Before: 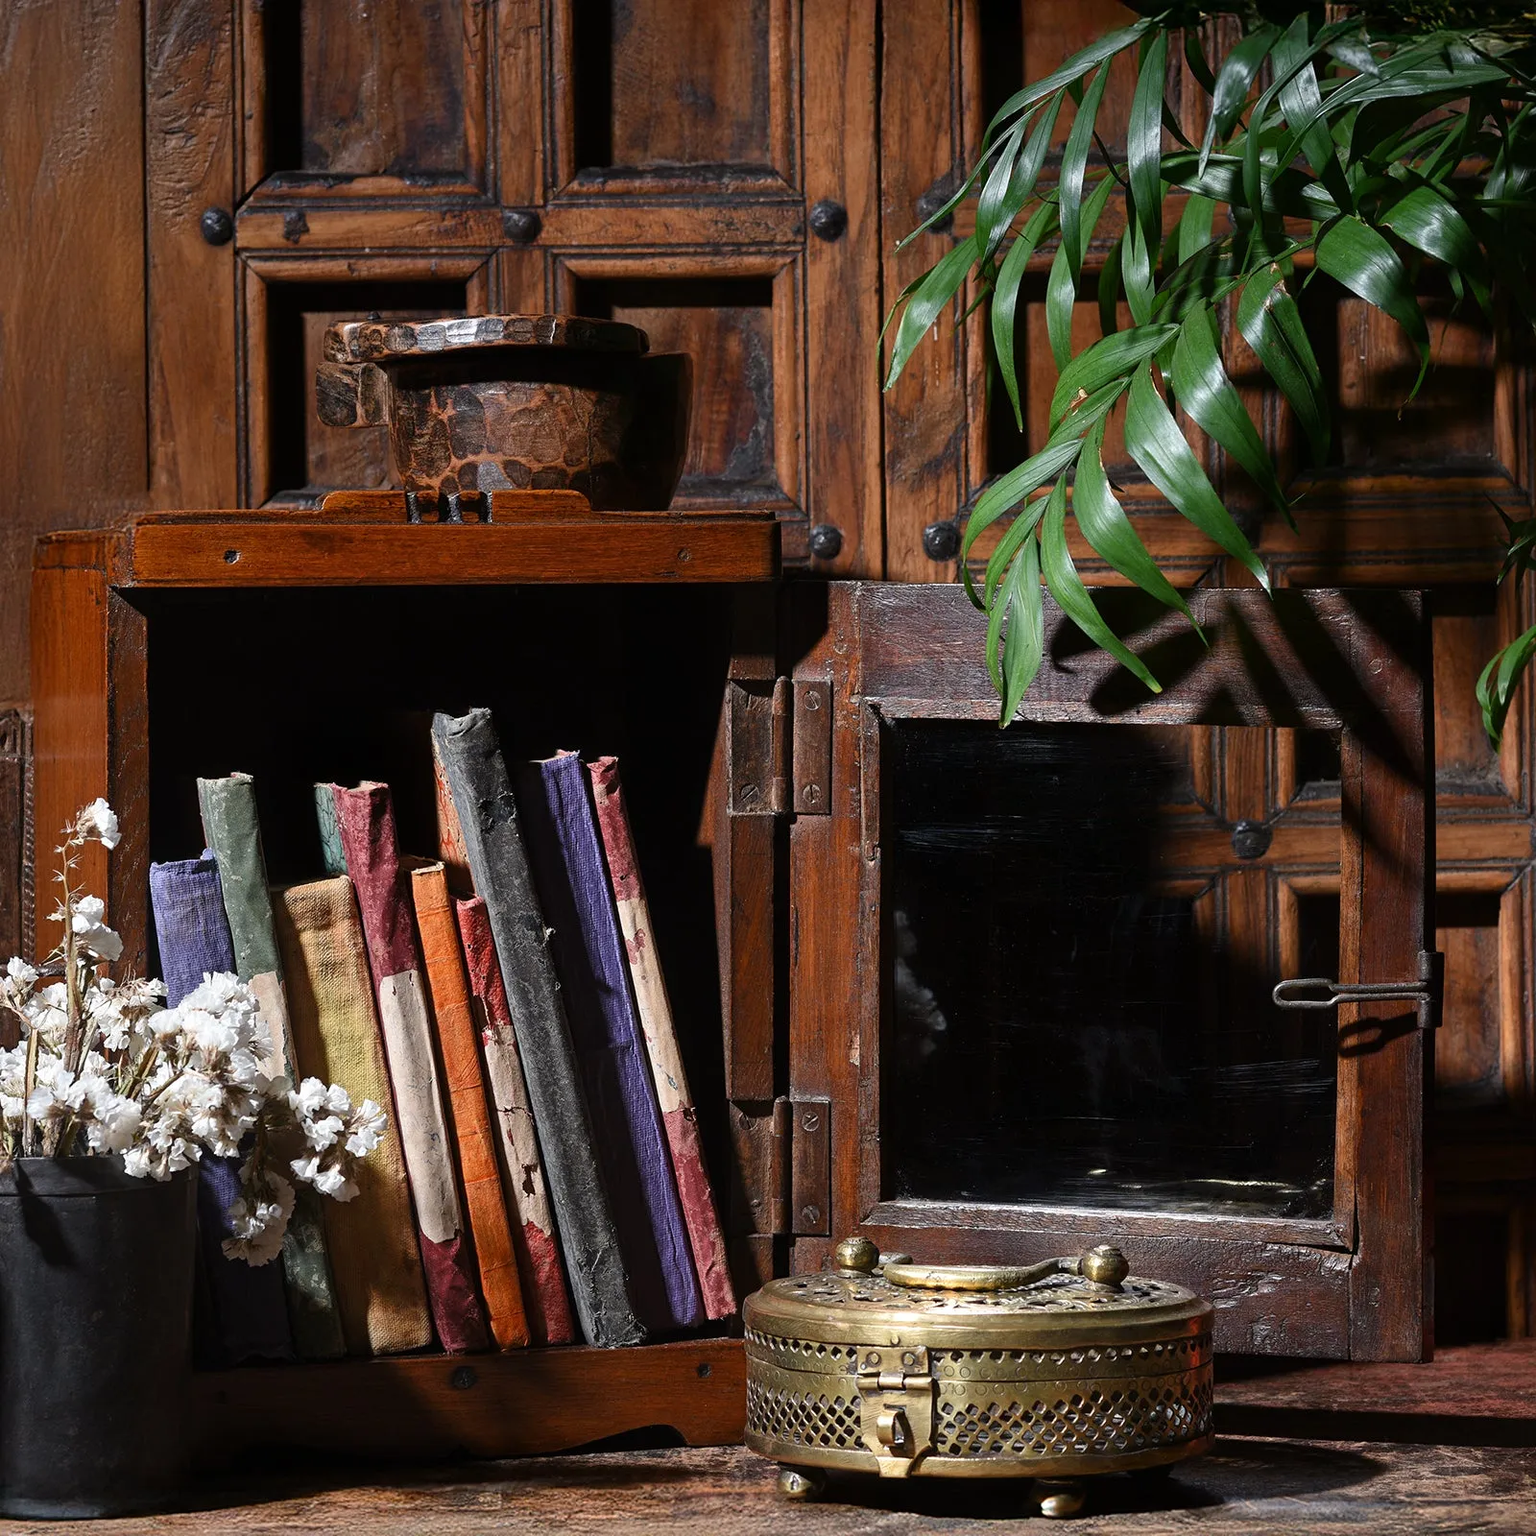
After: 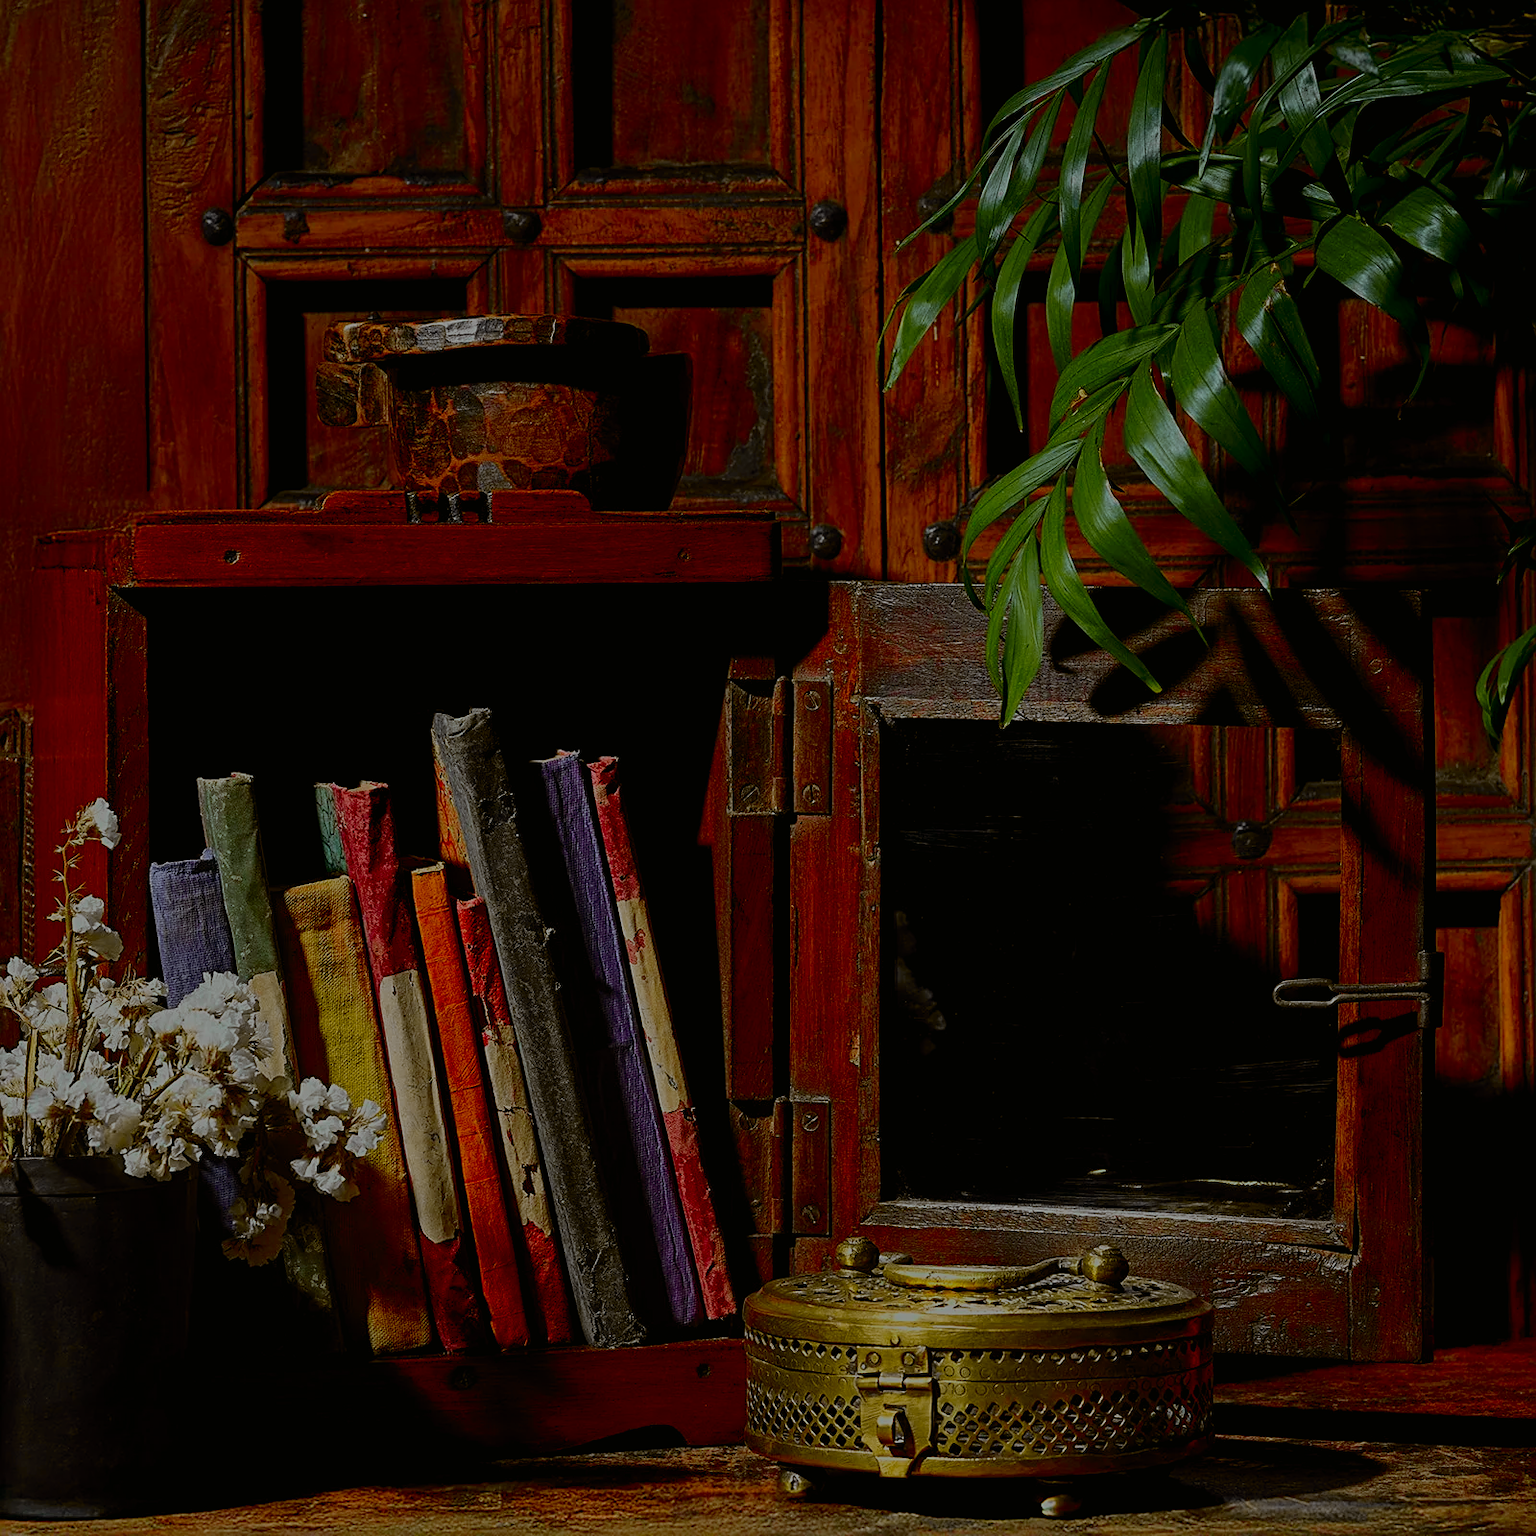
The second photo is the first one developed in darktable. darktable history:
color balance rgb: power › chroma 2.522%, power › hue 70.13°, global offset › luminance -0.478%, perceptual saturation grading › global saturation 25.652%, perceptual brilliance grading › global brilliance -47.766%, contrast -9.822%
sharpen: on, module defaults
tone curve: curves: ch0 [(0, 0.005) (0.103, 0.097) (0.18, 0.207) (0.384, 0.465) (0.491, 0.585) (0.629, 0.726) (0.84, 0.866) (1, 0.947)]; ch1 [(0, 0) (0.172, 0.123) (0.324, 0.253) (0.396, 0.388) (0.478, 0.461) (0.499, 0.497) (0.532, 0.515) (0.57, 0.584) (0.635, 0.675) (0.805, 0.892) (1, 1)]; ch2 [(0, 0) (0.411, 0.424) (0.496, 0.501) (0.515, 0.507) (0.553, 0.562) (0.604, 0.642) (0.708, 0.768) (0.839, 0.916) (1, 1)], color space Lab, independent channels, preserve colors none
contrast brightness saturation: contrast 0.183, saturation 0.304
